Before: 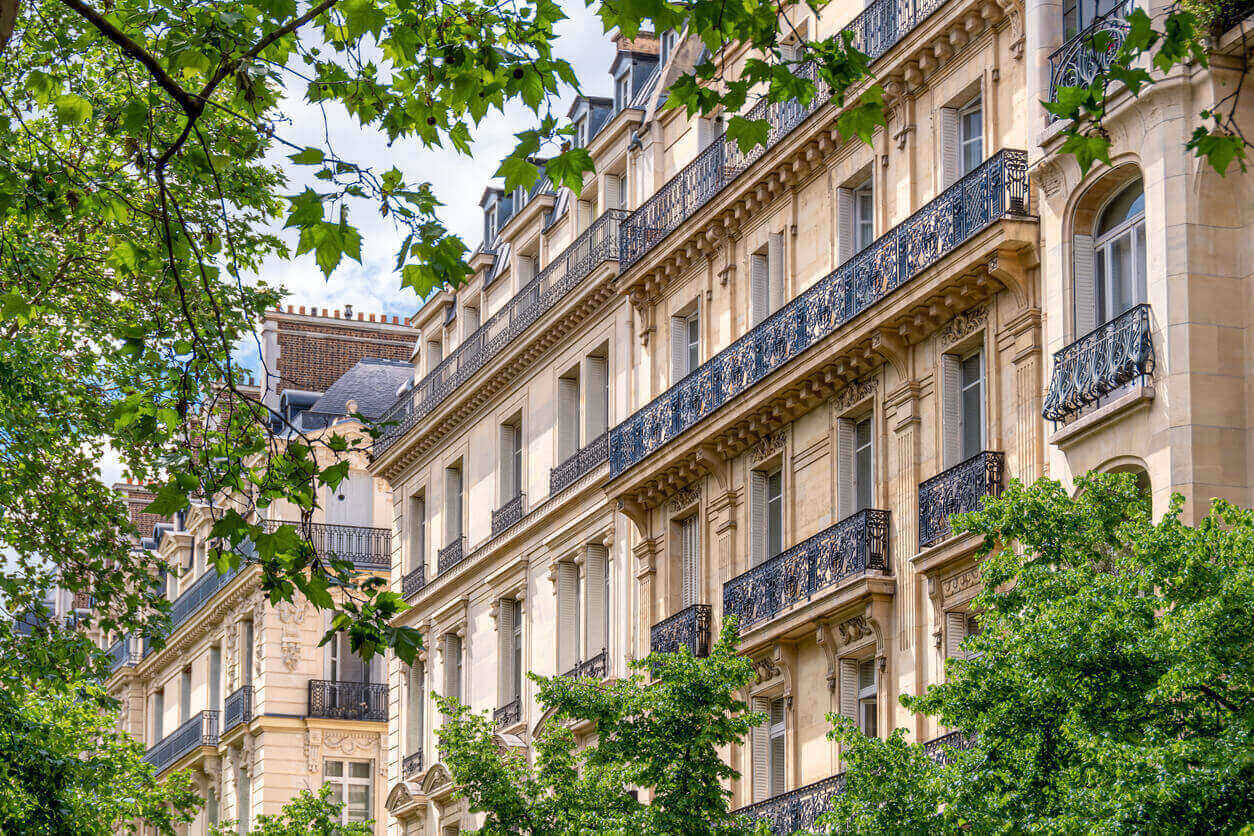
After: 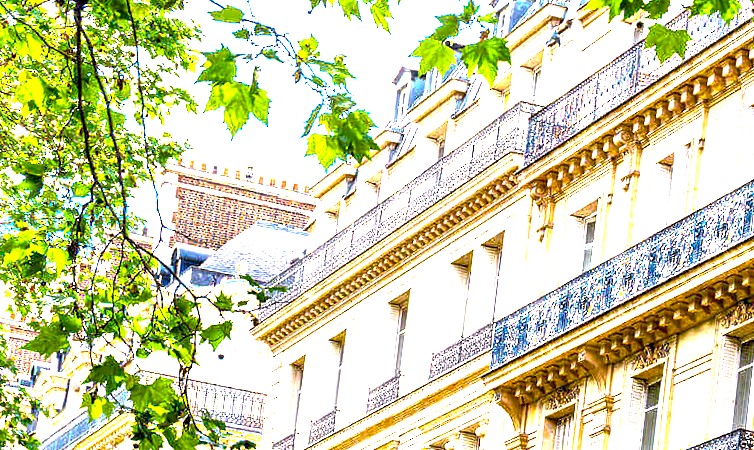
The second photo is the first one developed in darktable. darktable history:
color balance rgb: highlights gain › chroma 0.234%, highlights gain › hue 330.57°, global offset › luminance -0.515%, perceptual saturation grading › global saturation 16.018%, perceptual brilliance grading › global brilliance 34.878%, perceptual brilliance grading › highlights 49.859%, perceptual brilliance grading › mid-tones 59.869%, perceptual brilliance grading › shadows 34.482%, global vibrance 14.894%
crop and rotate: angle -6.64°, left 2.193%, top 6.727%, right 27.603%, bottom 30.442%
